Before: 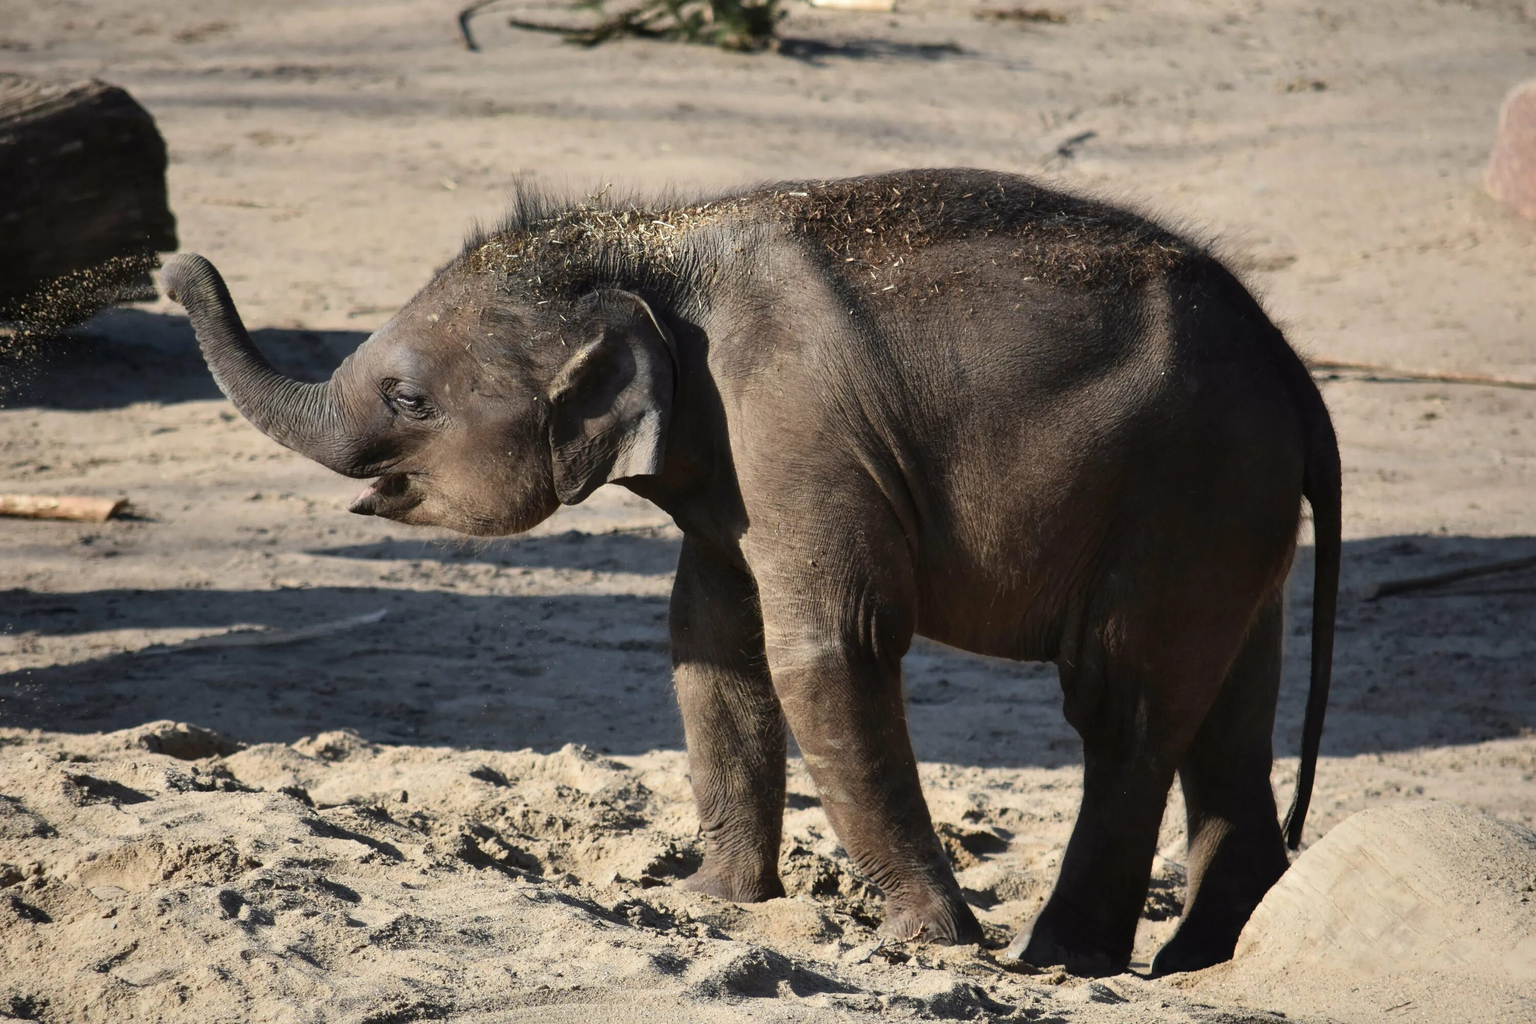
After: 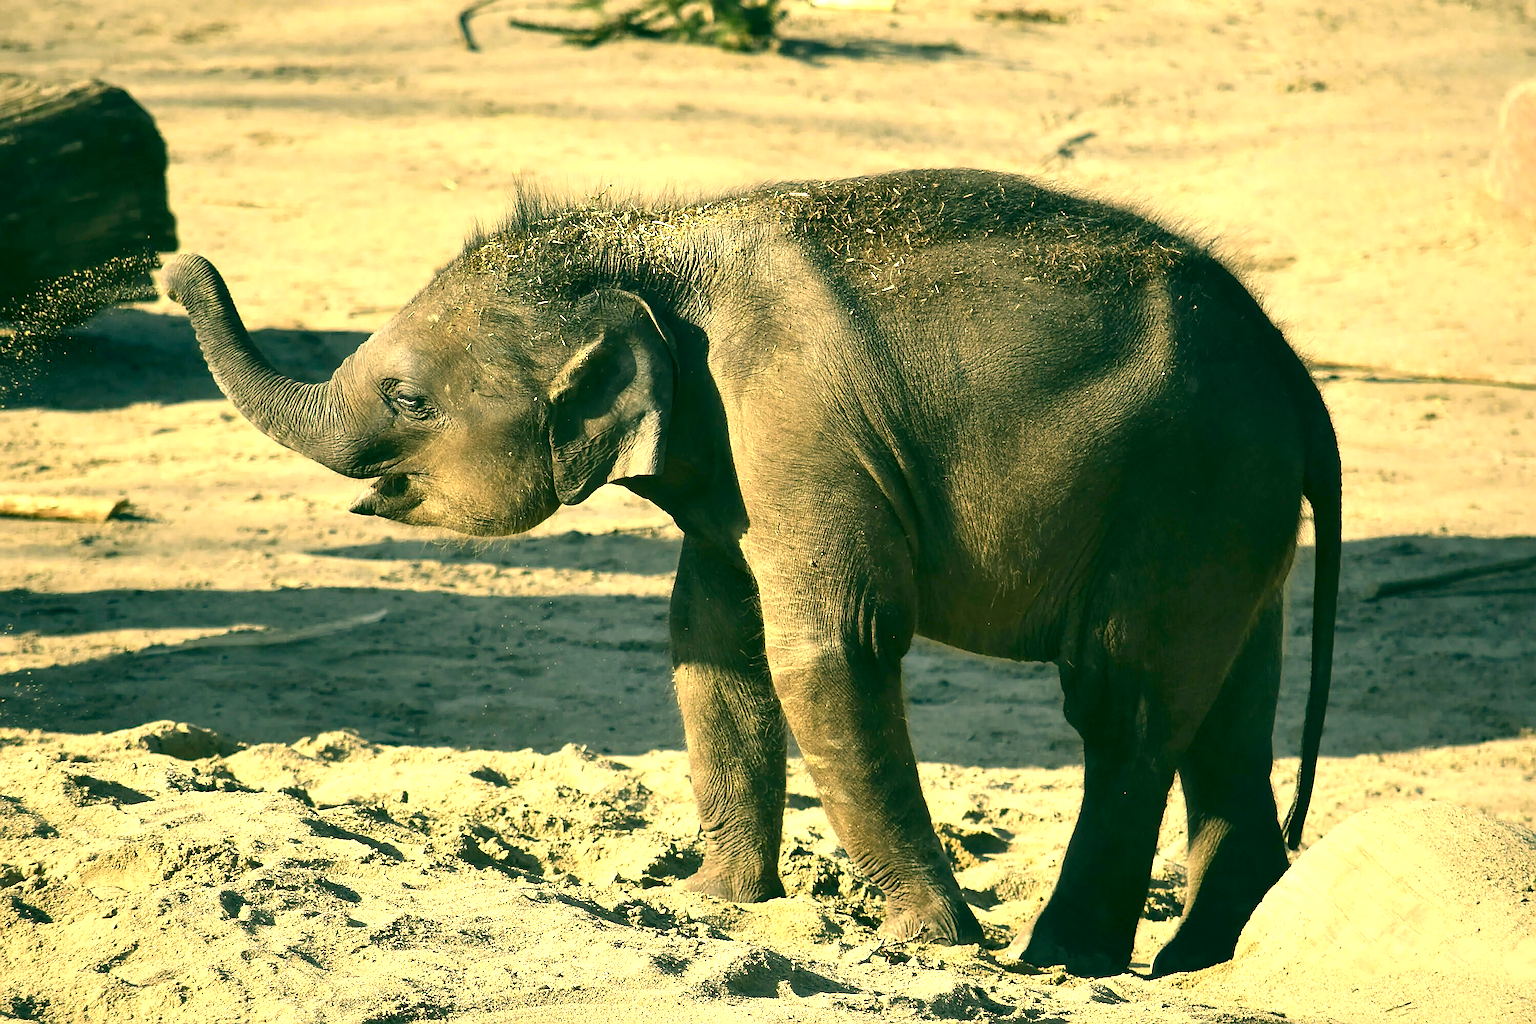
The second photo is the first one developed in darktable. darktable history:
exposure: black level correction 0, exposure 1.001 EV, compensate highlight preservation false
sharpen: radius 1.392, amount 1.24, threshold 0.739
color correction: highlights a* 5.71, highlights b* 33.2, shadows a* -26.33, shadows b* 3.92
